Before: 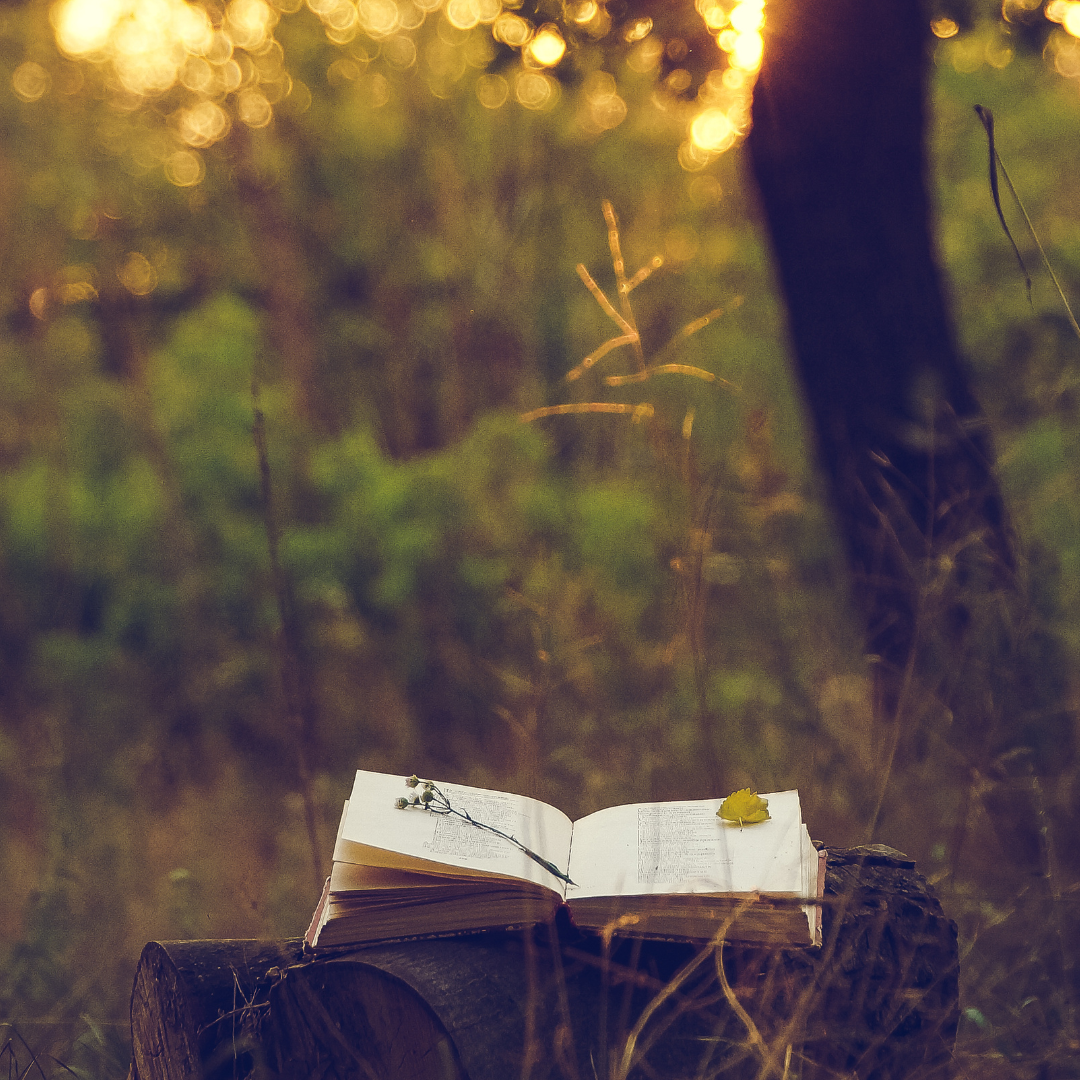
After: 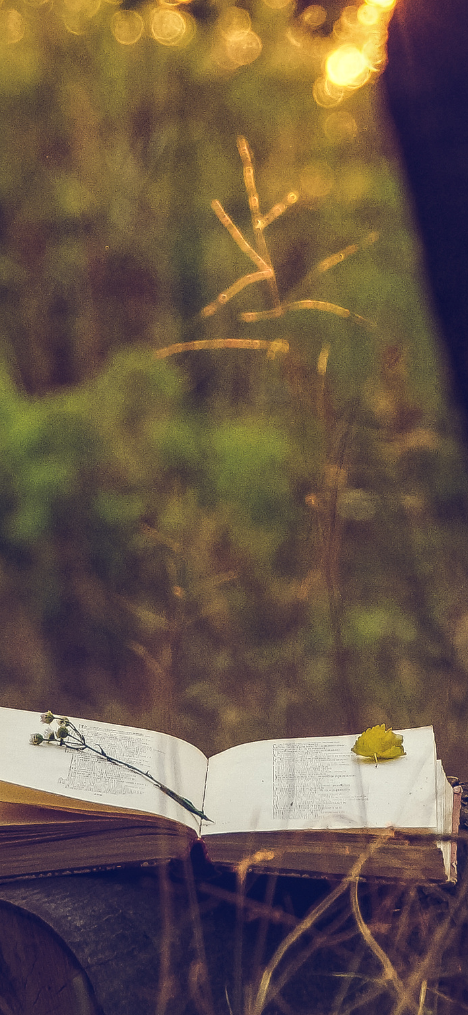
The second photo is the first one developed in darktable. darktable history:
crop: left 33.829%, top 5.985%, right 22.77%
local contrast: on, module defaults
